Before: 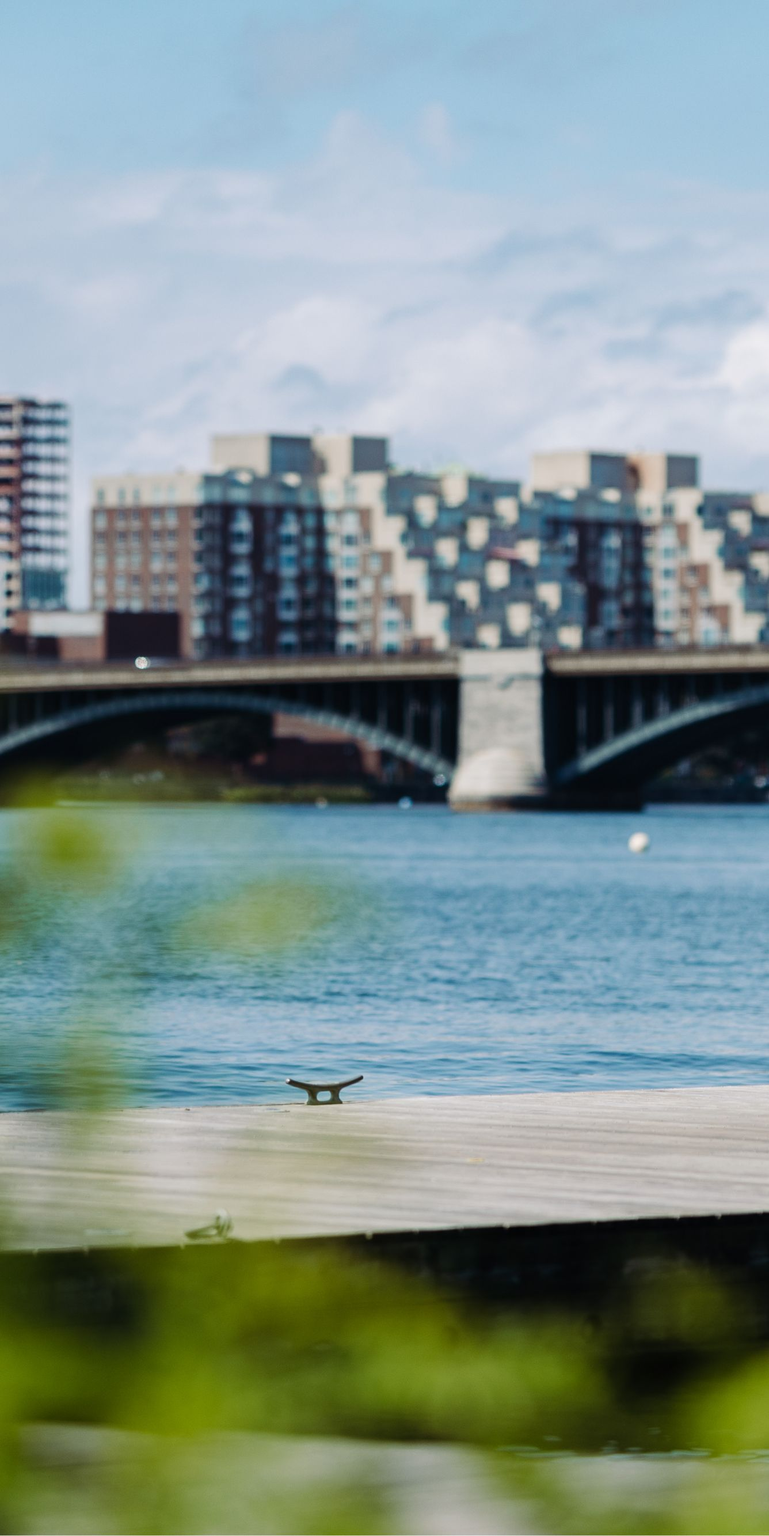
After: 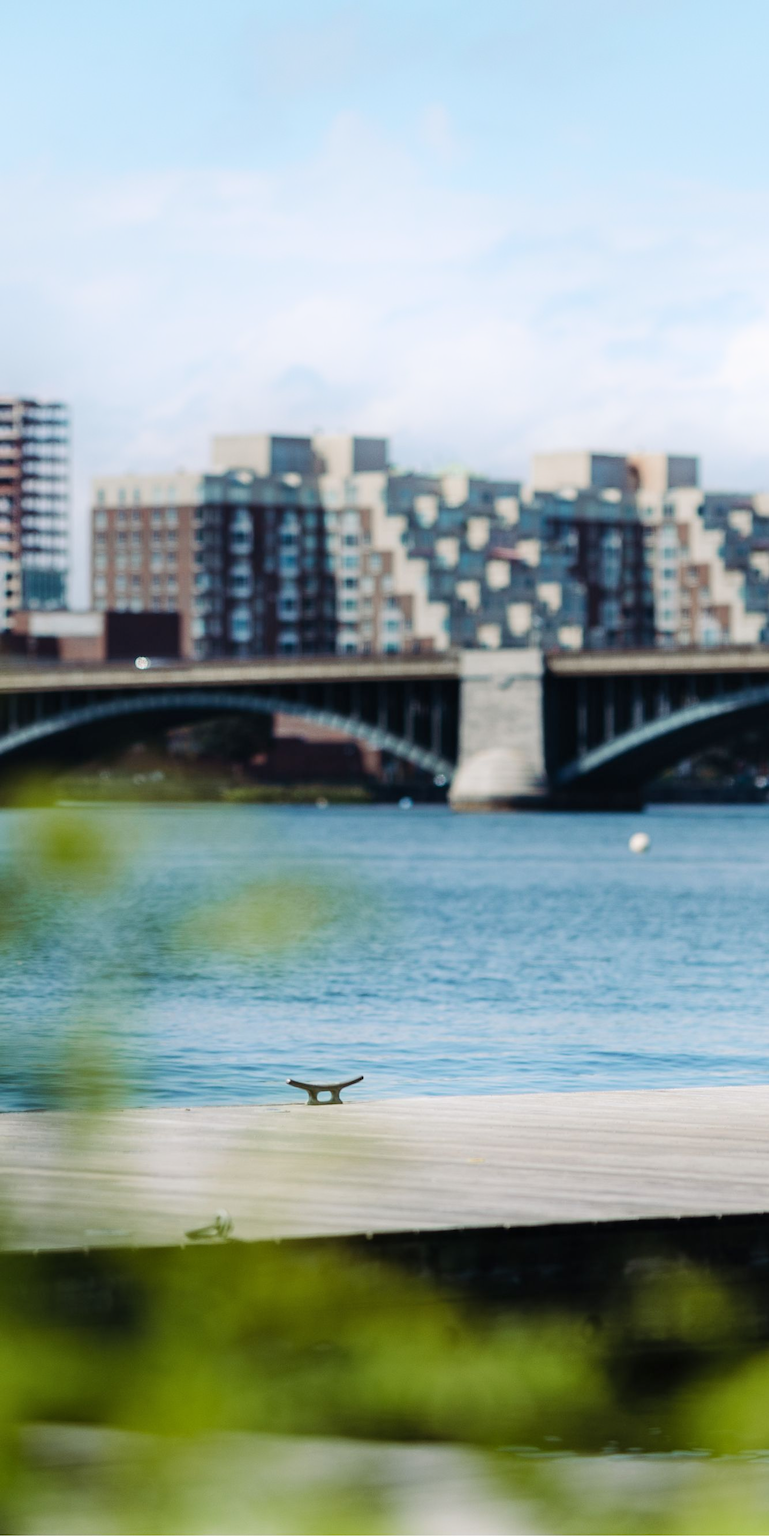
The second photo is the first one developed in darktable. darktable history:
shadows and highlights: highlights 71.27, soften with gaussian
